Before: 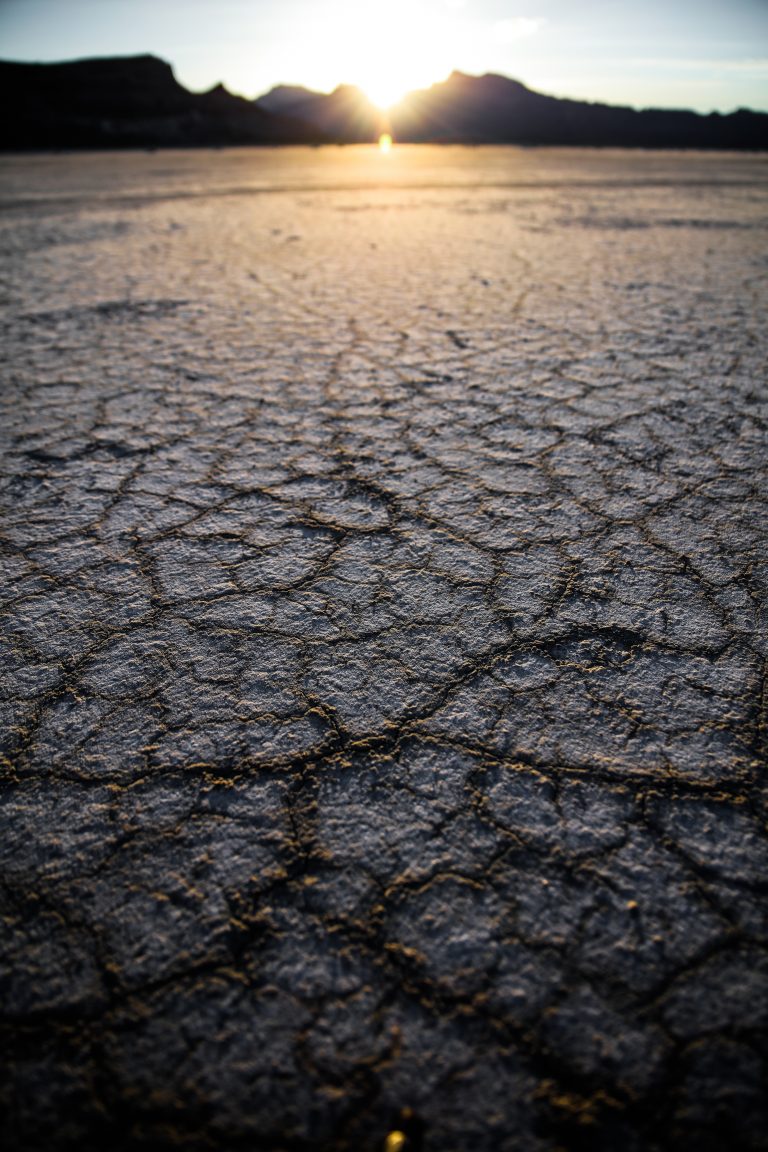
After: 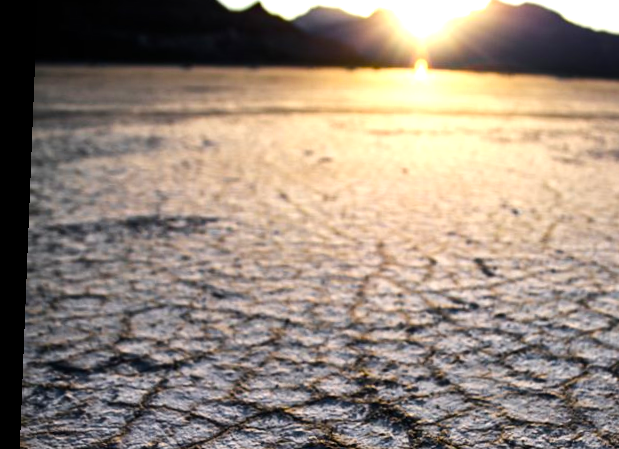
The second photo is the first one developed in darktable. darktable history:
crop: left 0.579%, top 7.627%, right 23.167%, bottom 54.275%
rotate and perspective: rotation 2.27°, automatic cropping off
color balance rgb: perceptual saturation grading › global saturation 35%, perceptual saturation grading › highlights -30%, perceptual saturation grading › shadows 35%, perceptual brilliance grading › global brilliance 3%, perceptual brilliance grading › highlights -3%, perceptual brilliance grading › shadows 3%
tone equalizer: -8 EV -0.75 EV, -7 EV -0.7 EV, -6 EV -0.6 EV, -5 EV -0.4 EV, -3 EV 0.4 EV, -2 EV 0.6 EV, -1 EV 0.7 EV, +0 EV 0.75 EV, edges refinement/feathering 500, mask exposure compensation -1.57 EV, preserve details no
